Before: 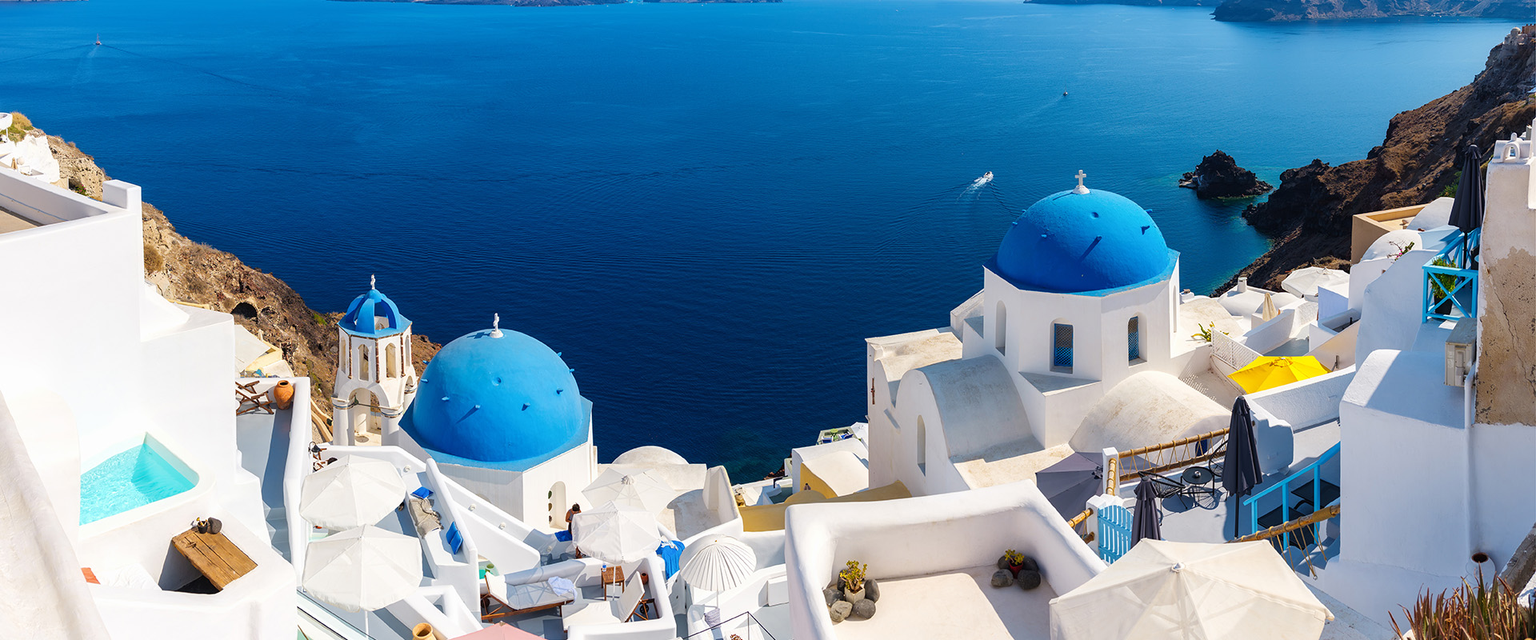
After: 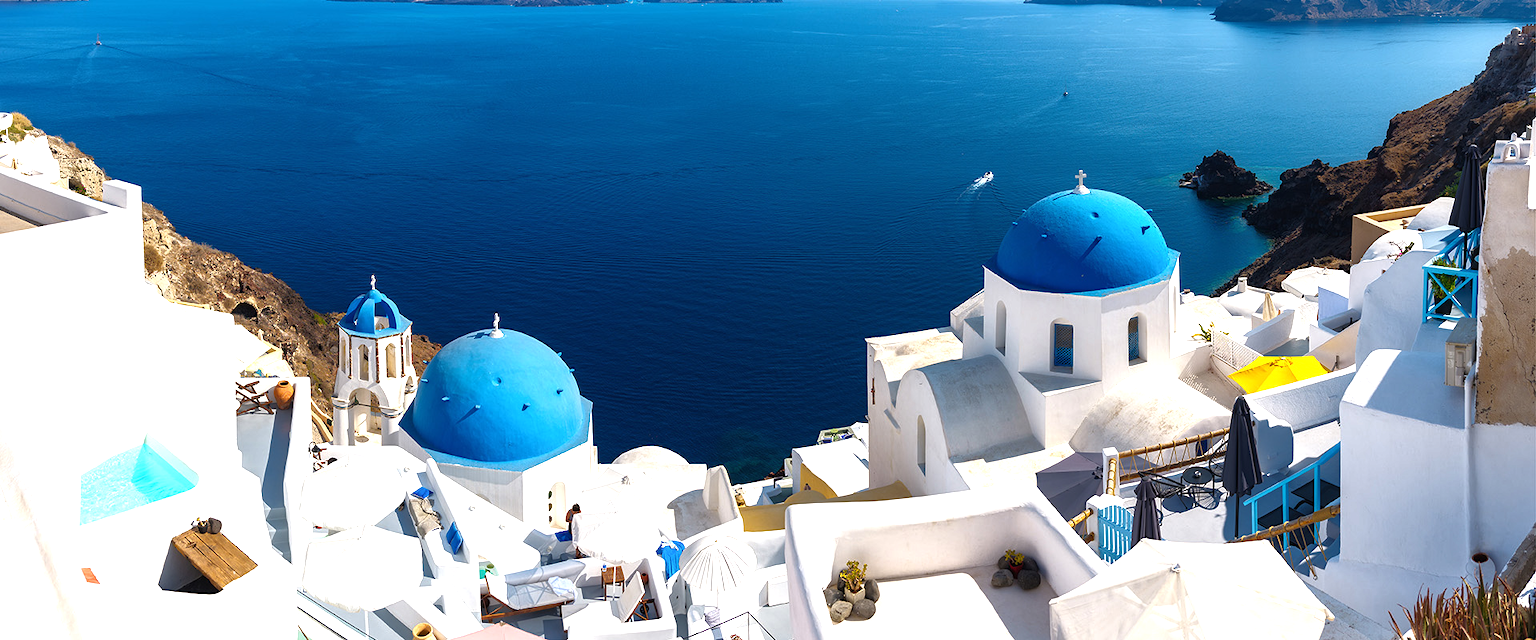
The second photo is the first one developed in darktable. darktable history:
tone equalizer: -8 EV 0.001 EV, -7 EV -0.002 EV, -6 EV 0.002 EV, -5 EV -0.067 EV, -4 EV -0.094 EV, -3 EV -0.157 EV, -2 EV 0.254 EV, -1 EV 0.728 EV, +0 EV 0.48 EV, edges refinement/feathering 500, mask exposure compensation -1.57 EV, preserve details no
